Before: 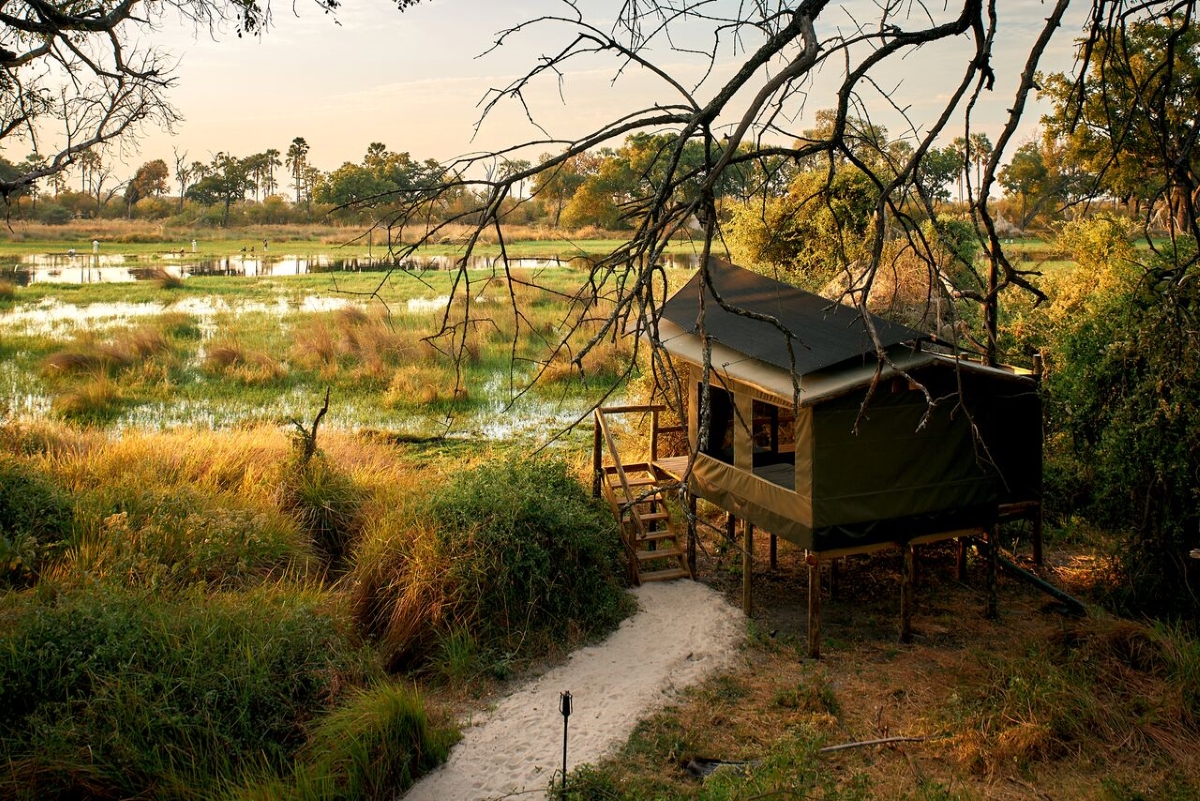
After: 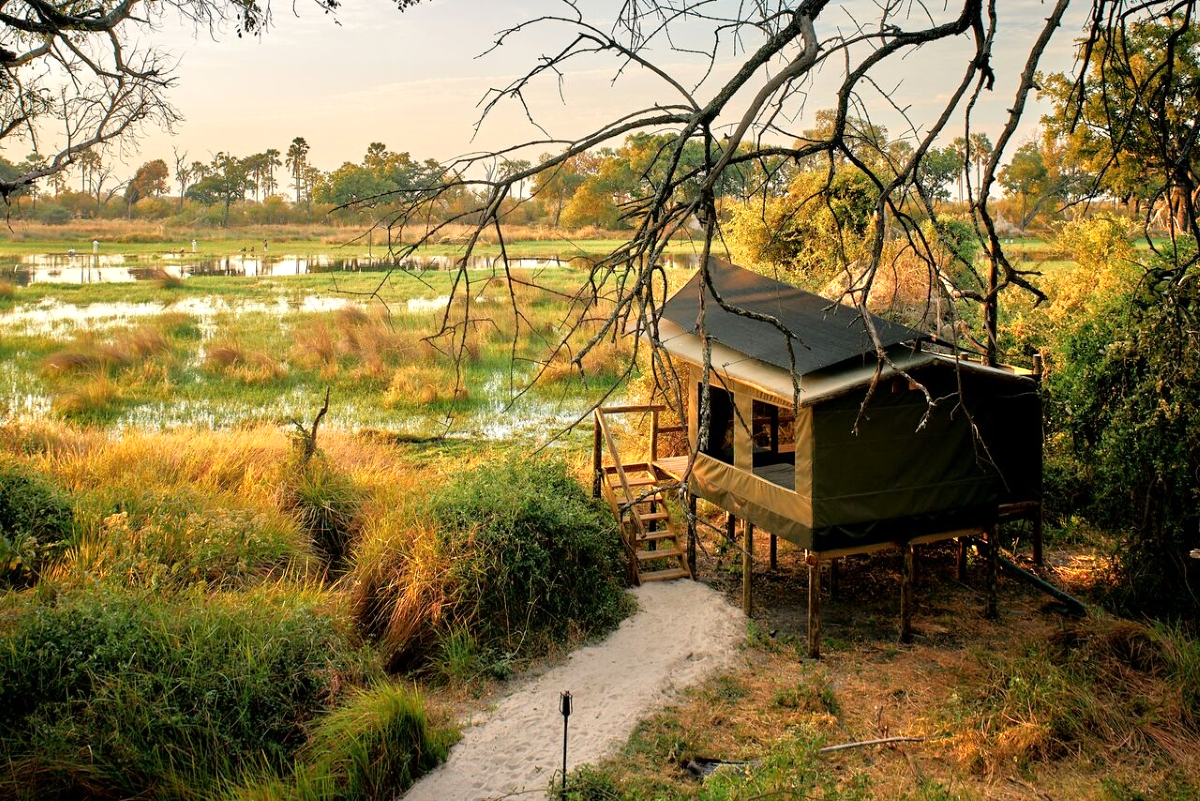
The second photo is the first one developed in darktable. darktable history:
white balance: emerald 1
tone equalizer: -7 EV 0.15 EV, -6 EV 0.6 EV, -5 EV 1.15 EV, -4 EV 1.33 EV, -3 EV 1.15 EV, -2 EV 0.6 EV, -1 EV 0.15 EV, mask exposure compensation -0.5 EV
